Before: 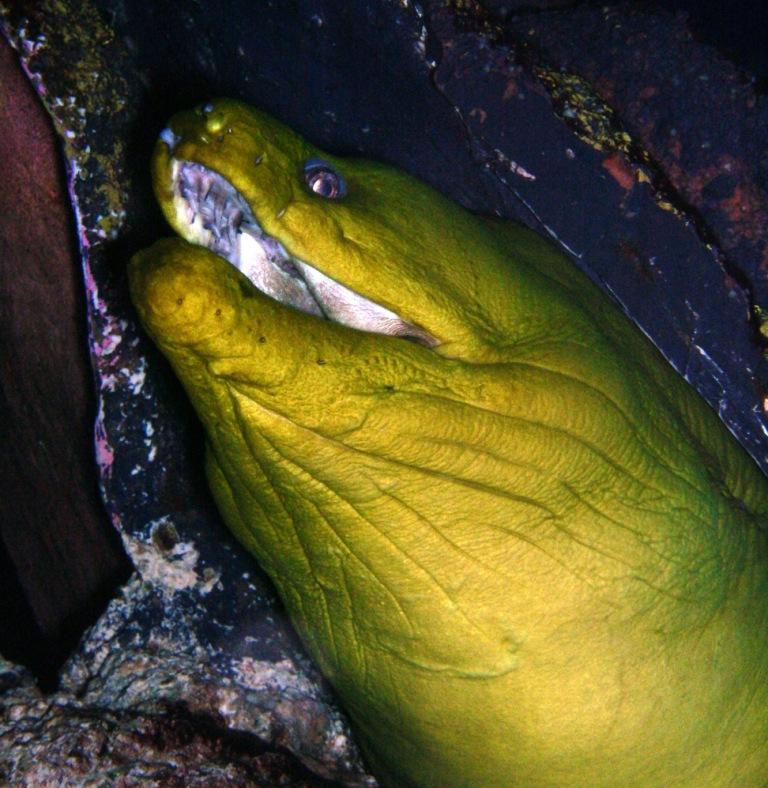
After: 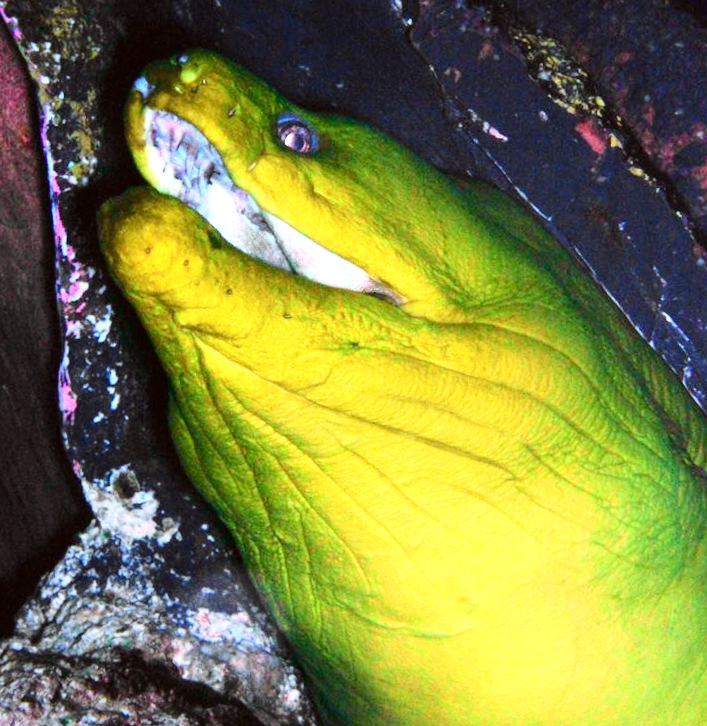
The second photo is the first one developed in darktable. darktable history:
tone curve: curves: ch0 [(0, 0) (0.071, 0.047) (0.266, 0.26) (0.483, 0.554) (0.753, 0.811) (1, 0.983)]; ch1 [(0, 0) (0.346, 0.307) (0.408, 0.369) (0.463, 0.443) (0.482, 0.493) (0.502, 0.5) (0.517, 0.502) (0.55, 0.548) (0.597, 0.624) (0.651, 0.698) (1, 1)]; ch2 [(0, 0) (0.346, 0.34) (0.434, 0.46) (0.485, 0.494) (0.5, 0.494) (0.517, 0.506) (0.535, 0.529) (0.583, 0.611) (0.625, 0.666) (1, 1)], color space Lab, independent channels, preserve colors none
crop and rotate: angle -1.96°, left 3.097%, top 4.154%, right 1.586%, bottom 0.529%
exposure: exposure 1 EV, compensate highlight preservation false
base curve: curves: ch0 [(0, 0) (0.666, 0.806) (1, 1)]
color calibration: illuminant as shot in camera, x 0.358, y 0.373, temperature 4628.91 K
color correction: highlights a* -4.98, highlights b* -3.76, shadows a* 3.83, shadows b* 4.08
